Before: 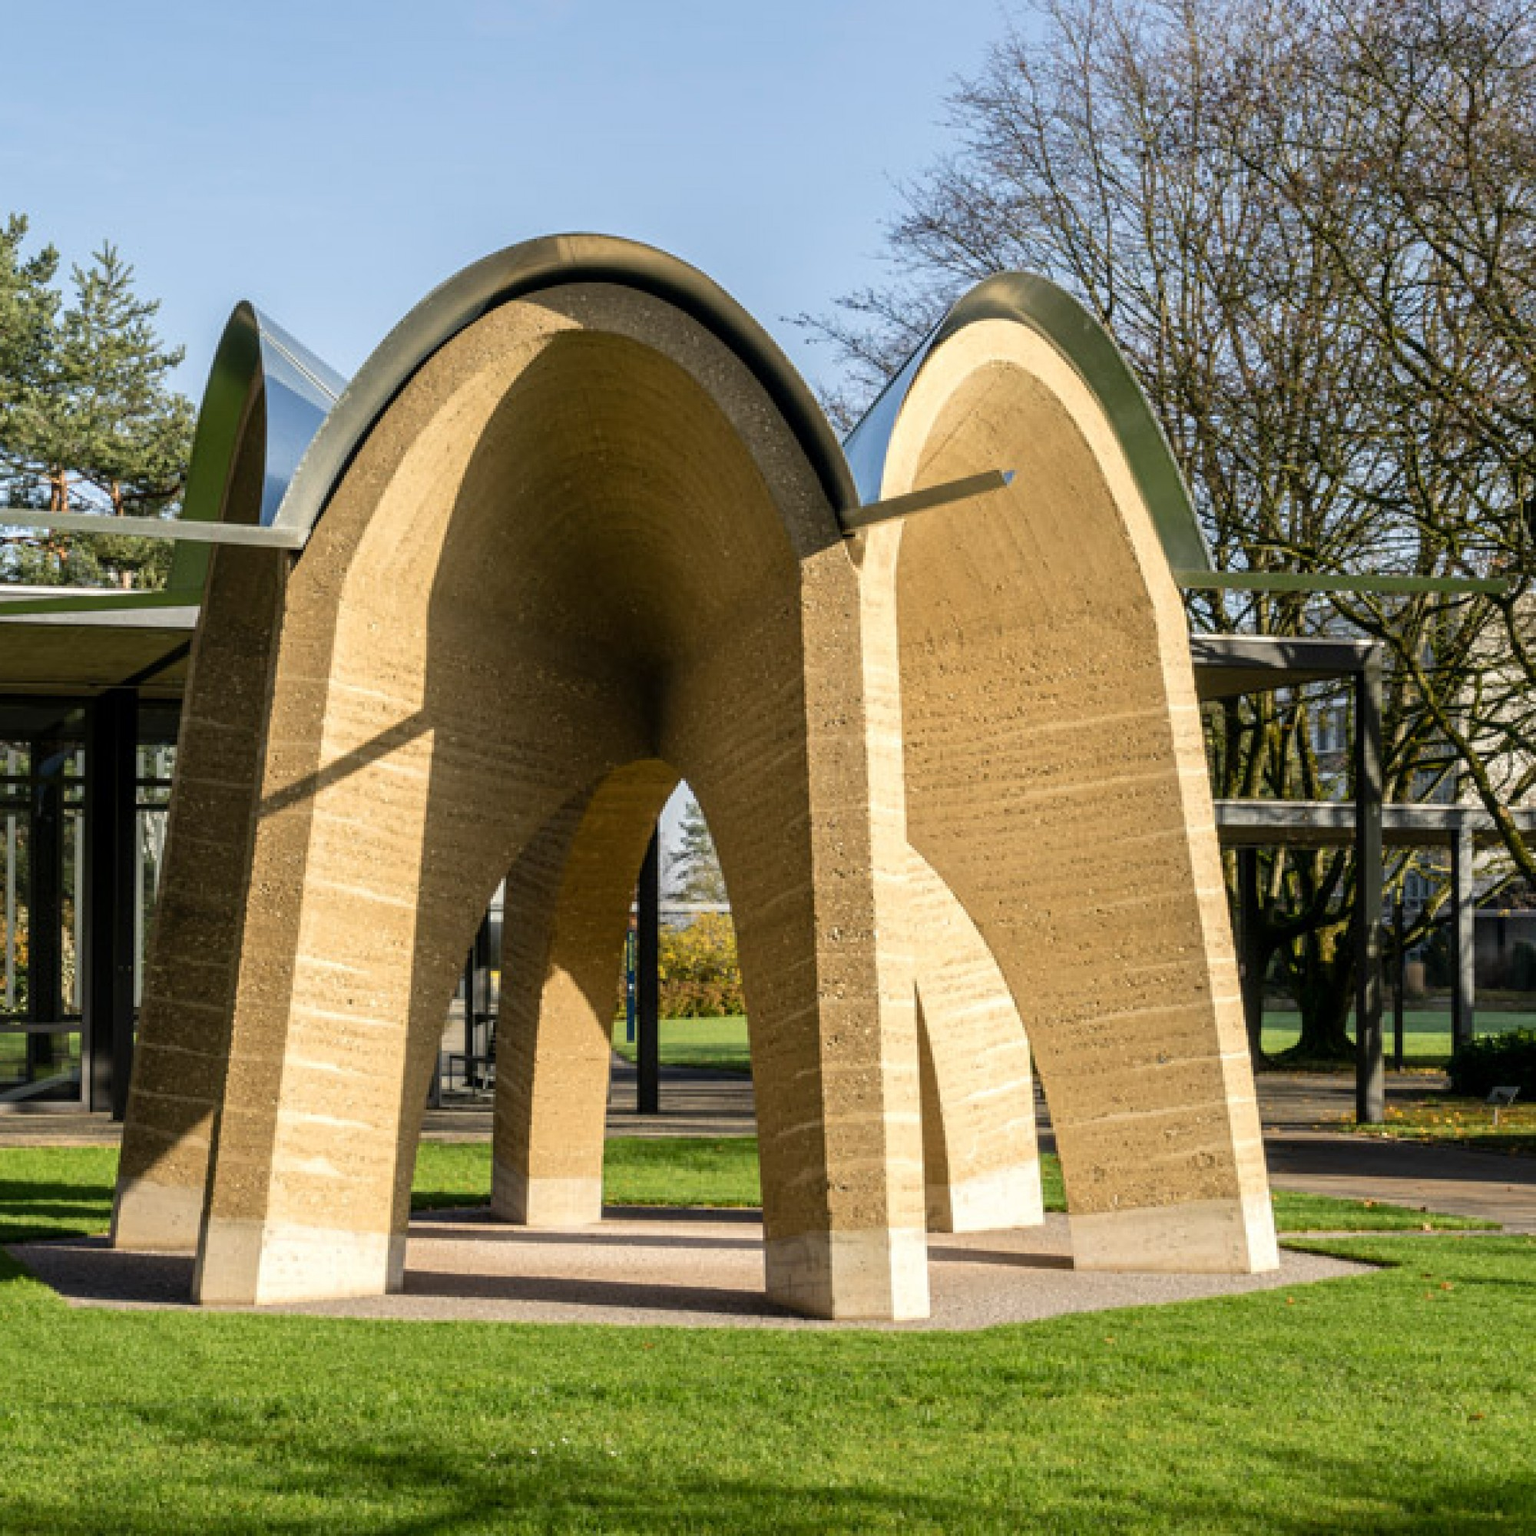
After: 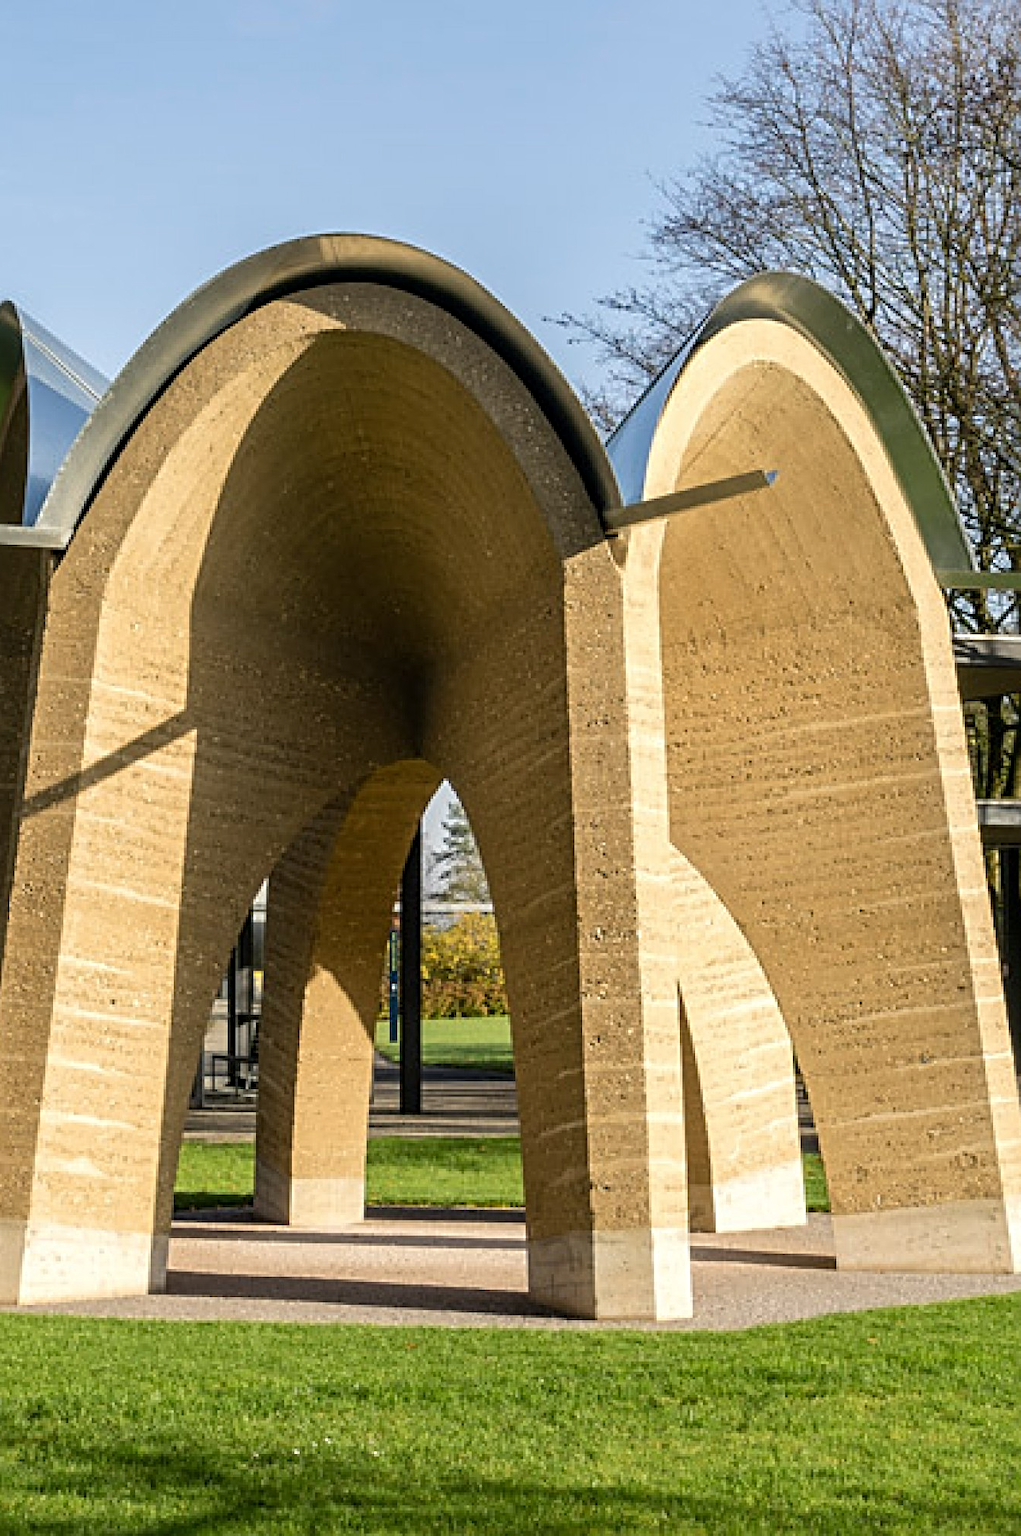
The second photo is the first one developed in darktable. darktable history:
tone equalizer: edges refinement/feathering 500, mask exposure compensation -1.57 EV, preserve details no
sharpen: radius 3.995
crop and rotate: left 15.455%, right 18.028%
color calibration: gray › normalize channels true, illuminant same as pipeline (D50), adaptation none (bypass), x 0.333, y 0.333, temperature 5012.24 K, gamut compression 0.021
